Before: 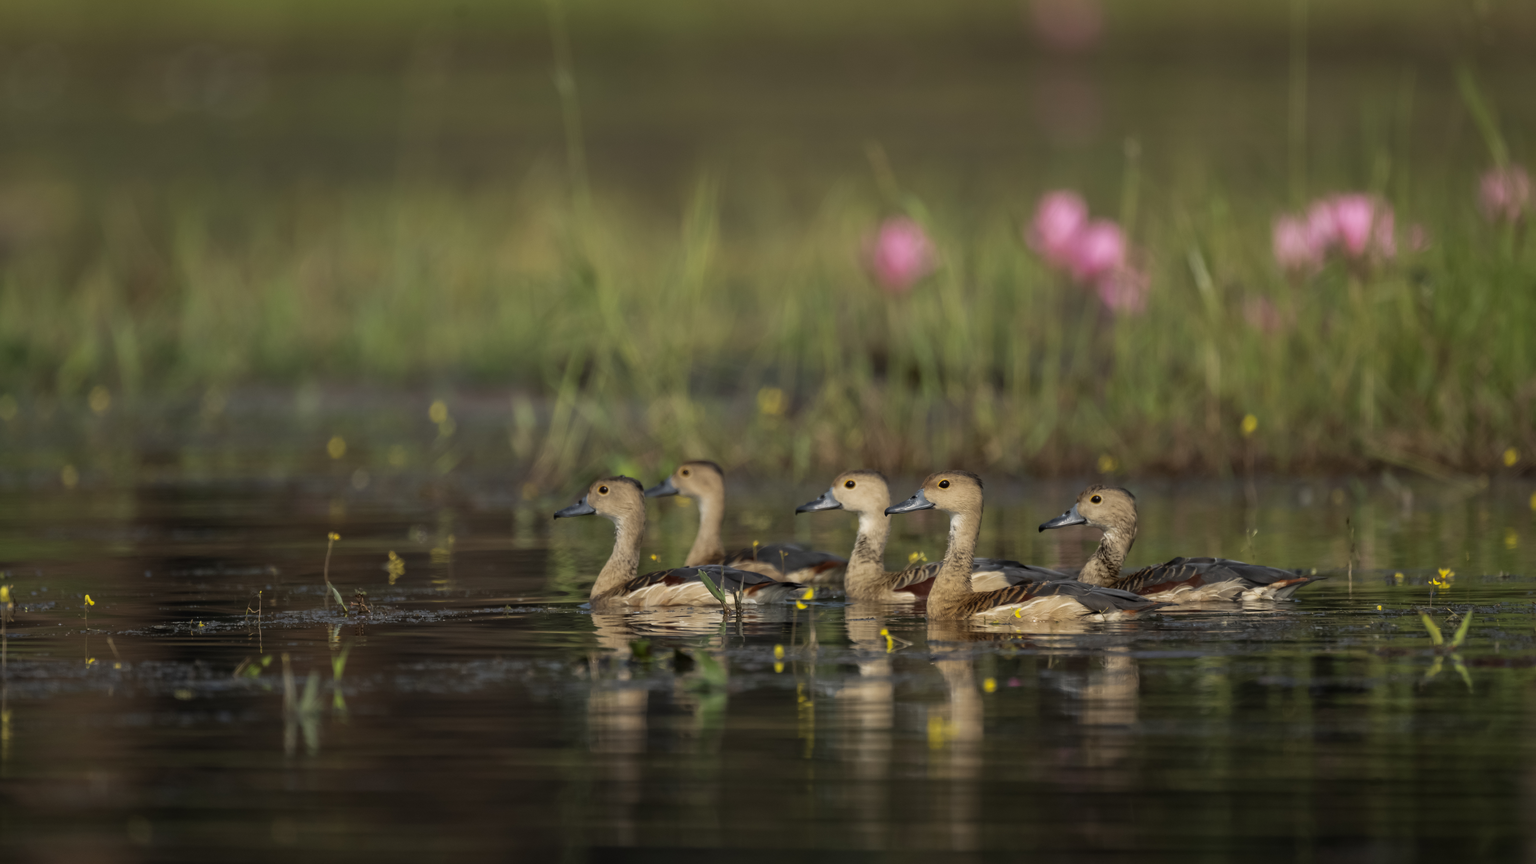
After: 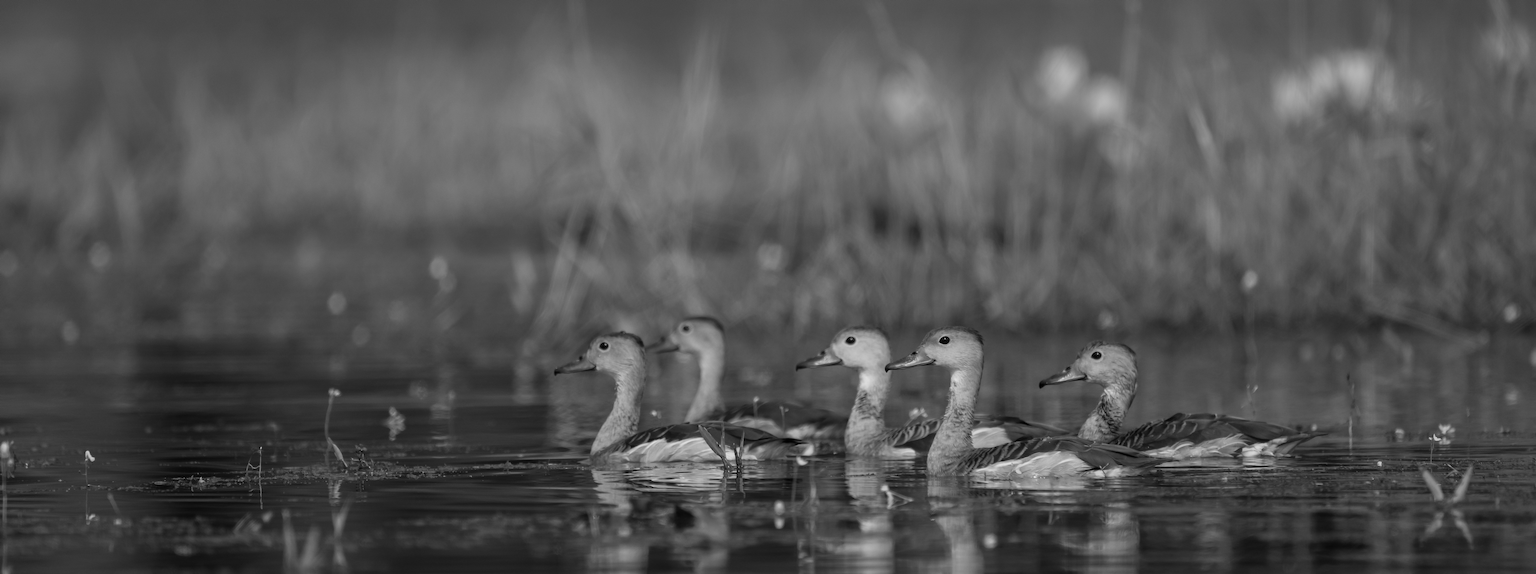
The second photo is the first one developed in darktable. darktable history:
crop: top 16.727%, bottom 16.727%
monochrome: on, module defaults
